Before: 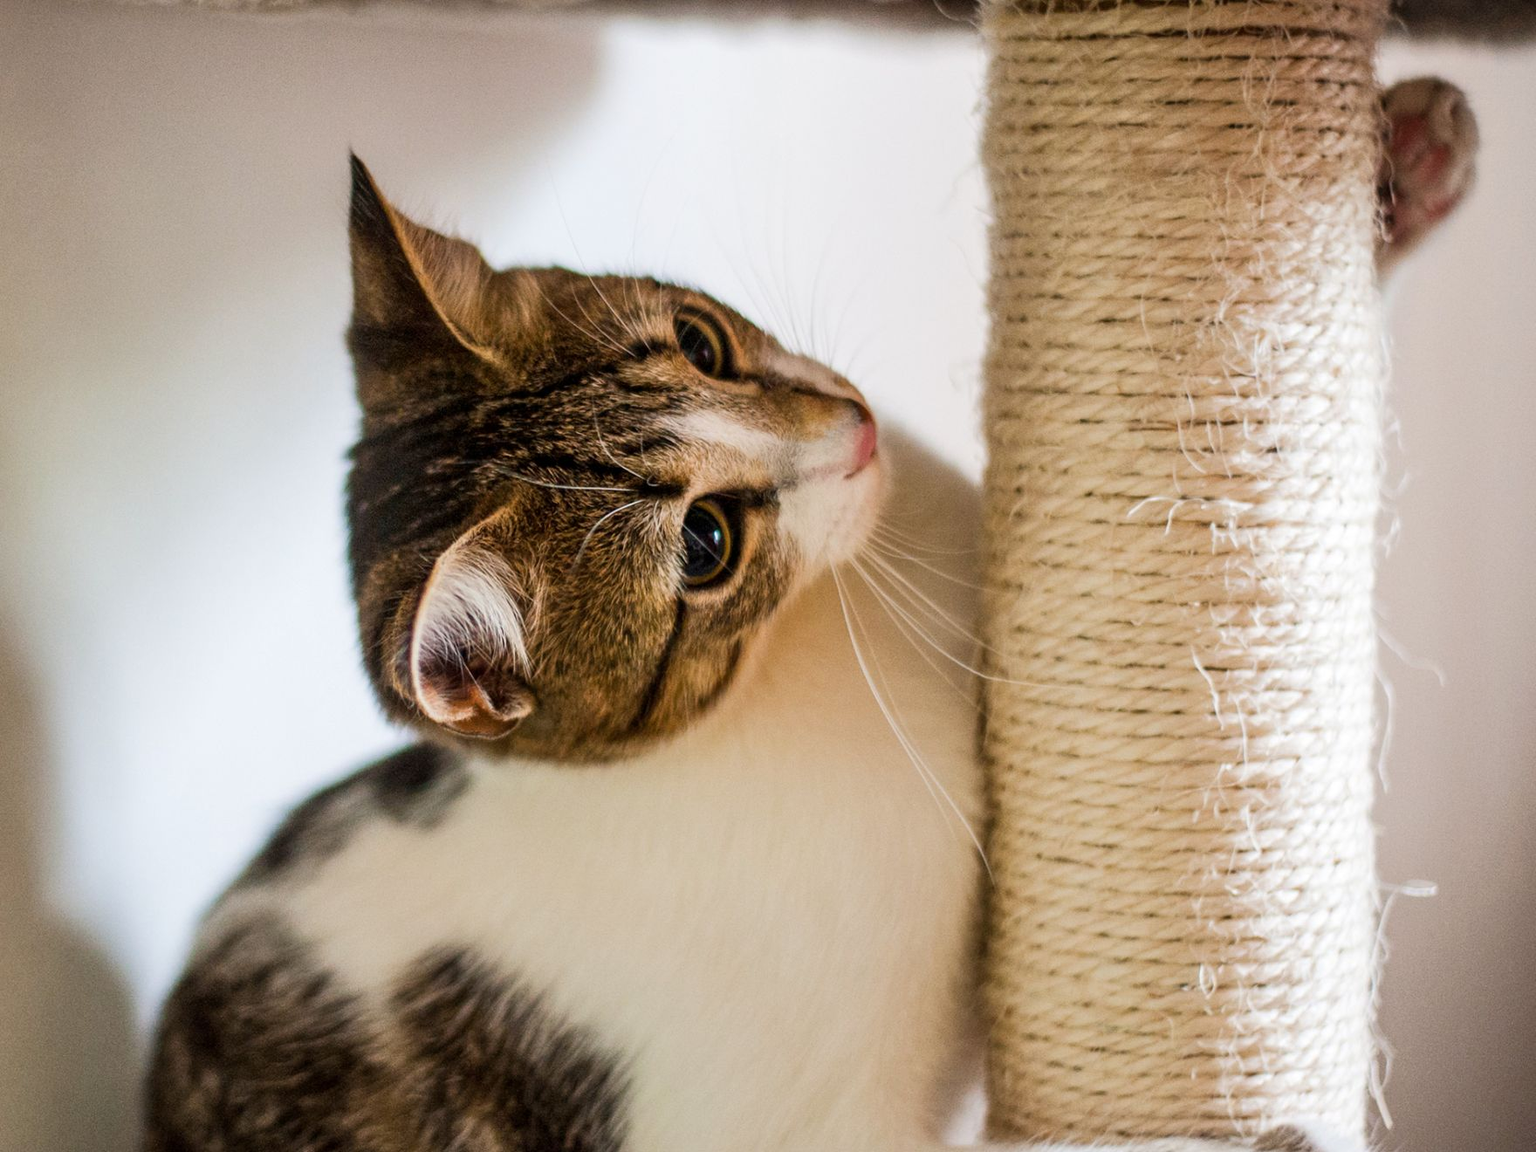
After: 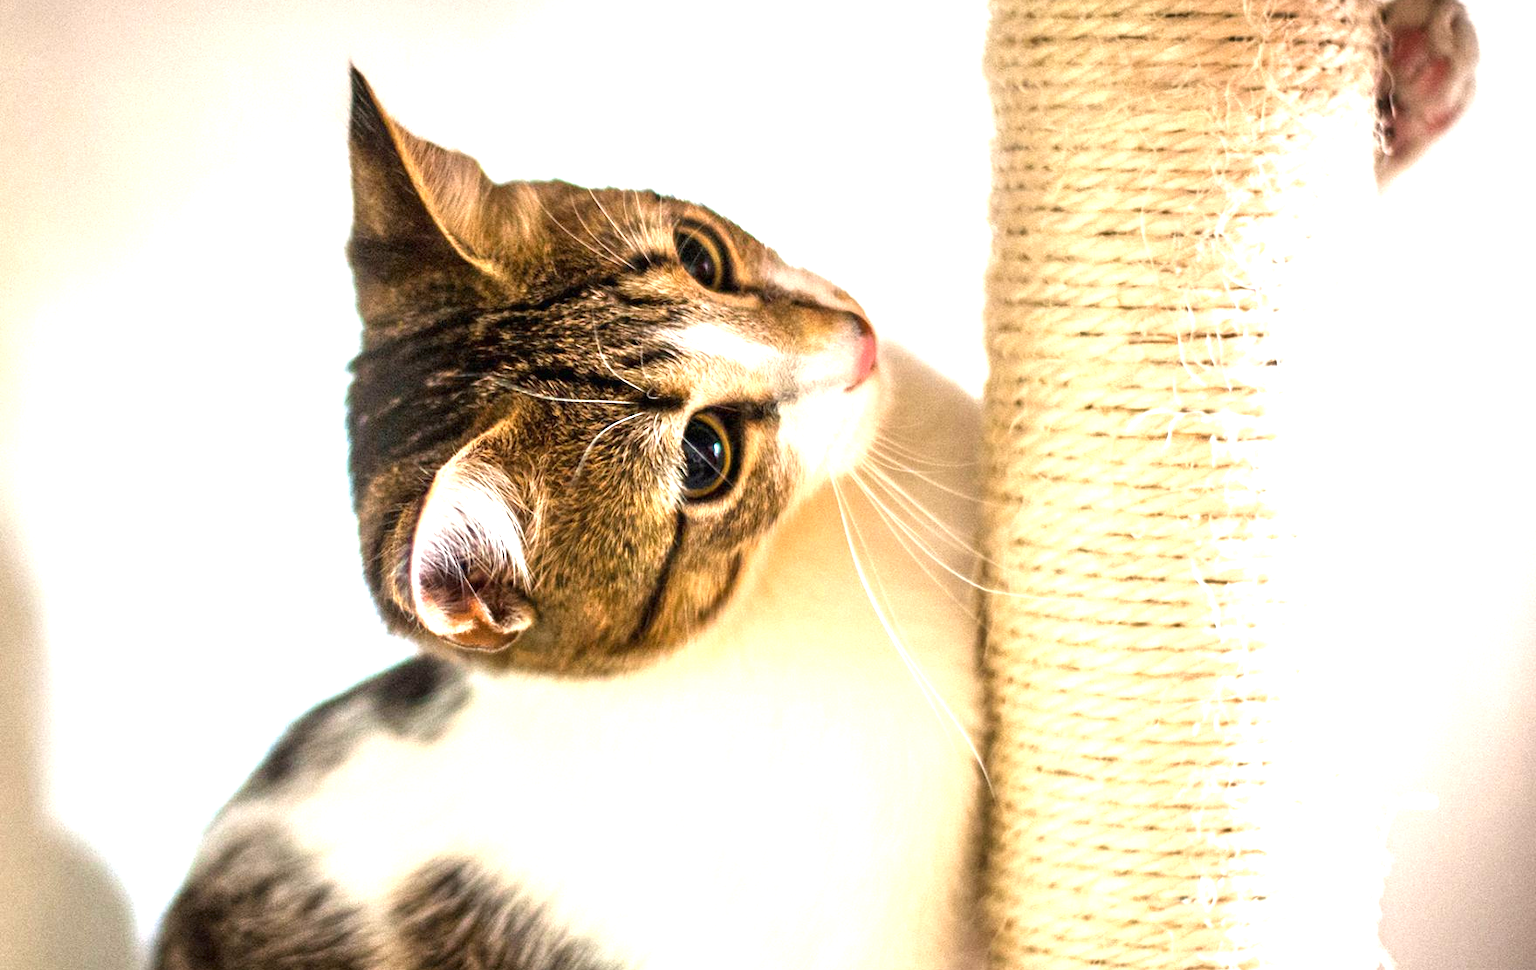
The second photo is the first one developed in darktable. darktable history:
crop: top 7.607%, bottom 8.077%
exposure: black level correction 0, exposure 1.445 EV, compensate highlight preservation false
